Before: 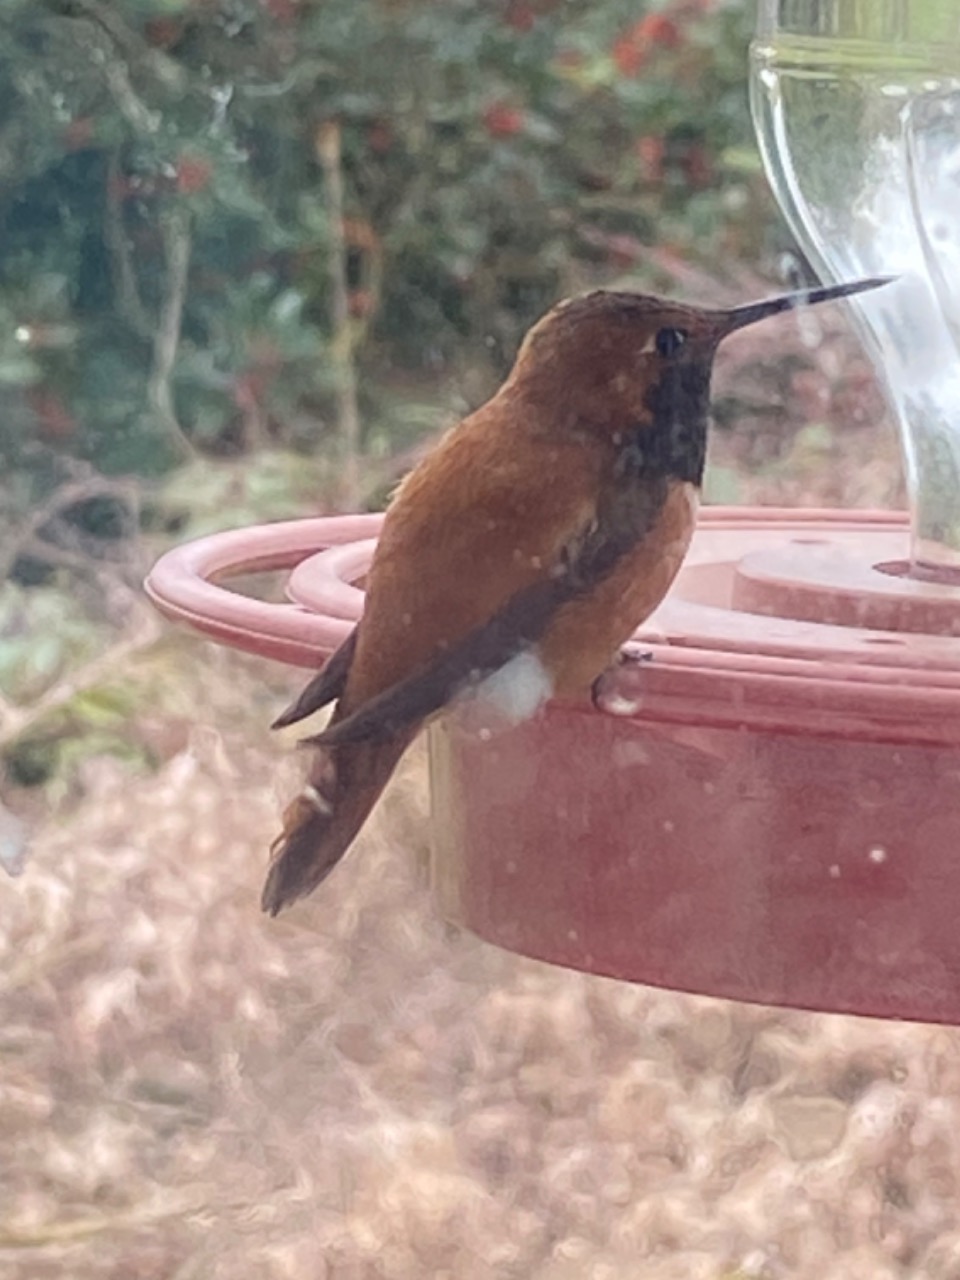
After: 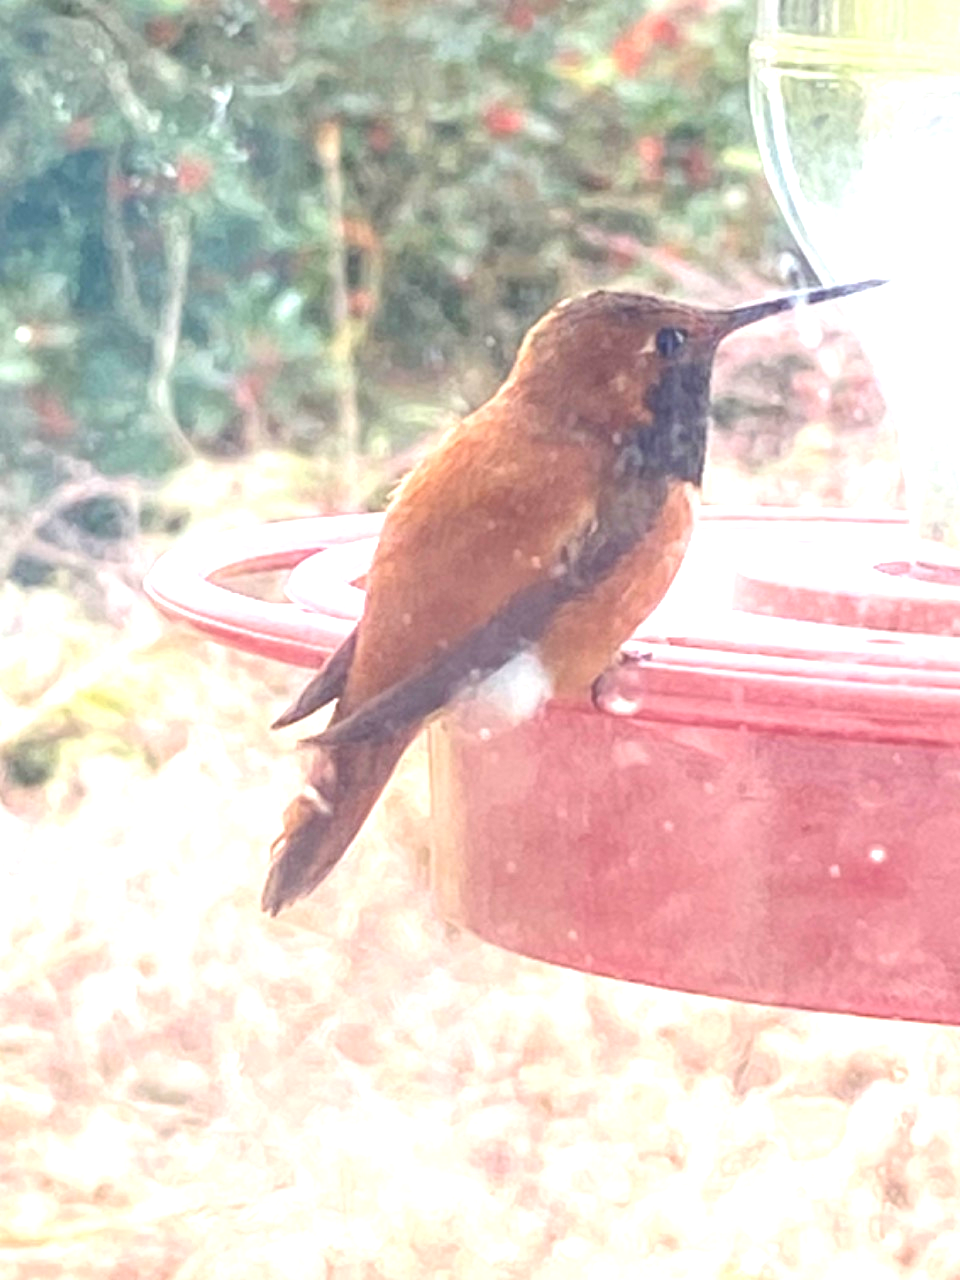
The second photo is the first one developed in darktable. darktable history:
exposure: exposure 2 EV, compensate exposure bias true, compensate highlight preservation false
contrast brightness saturation: contrast -0.28
local contrast: on, module defaults
